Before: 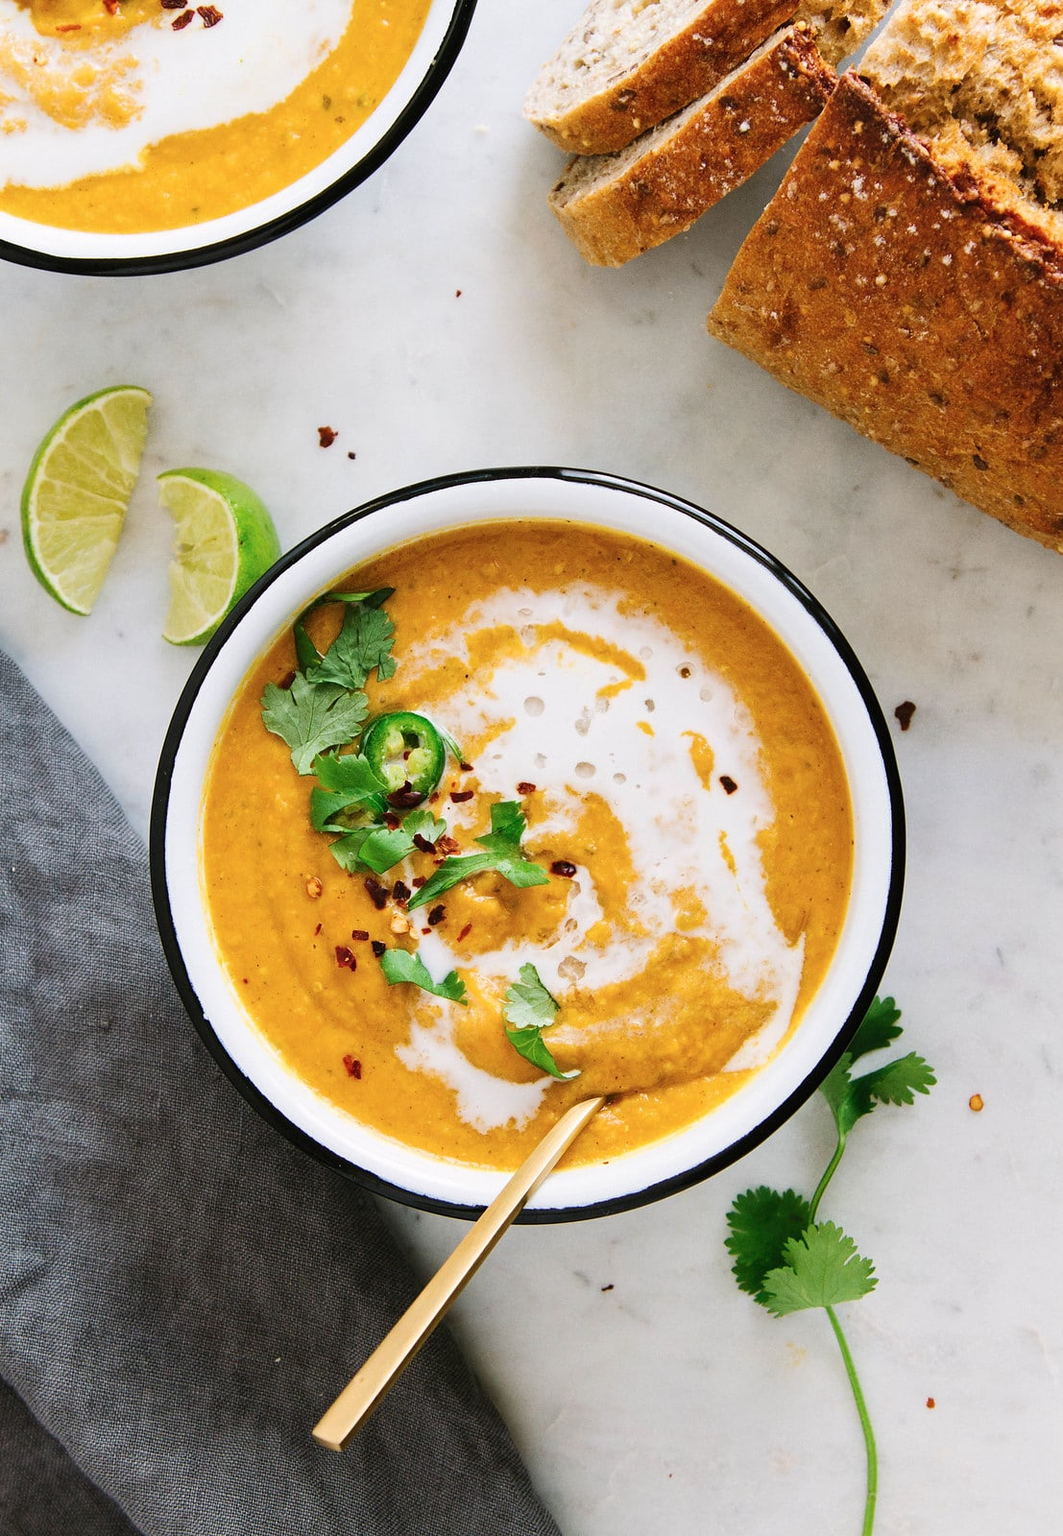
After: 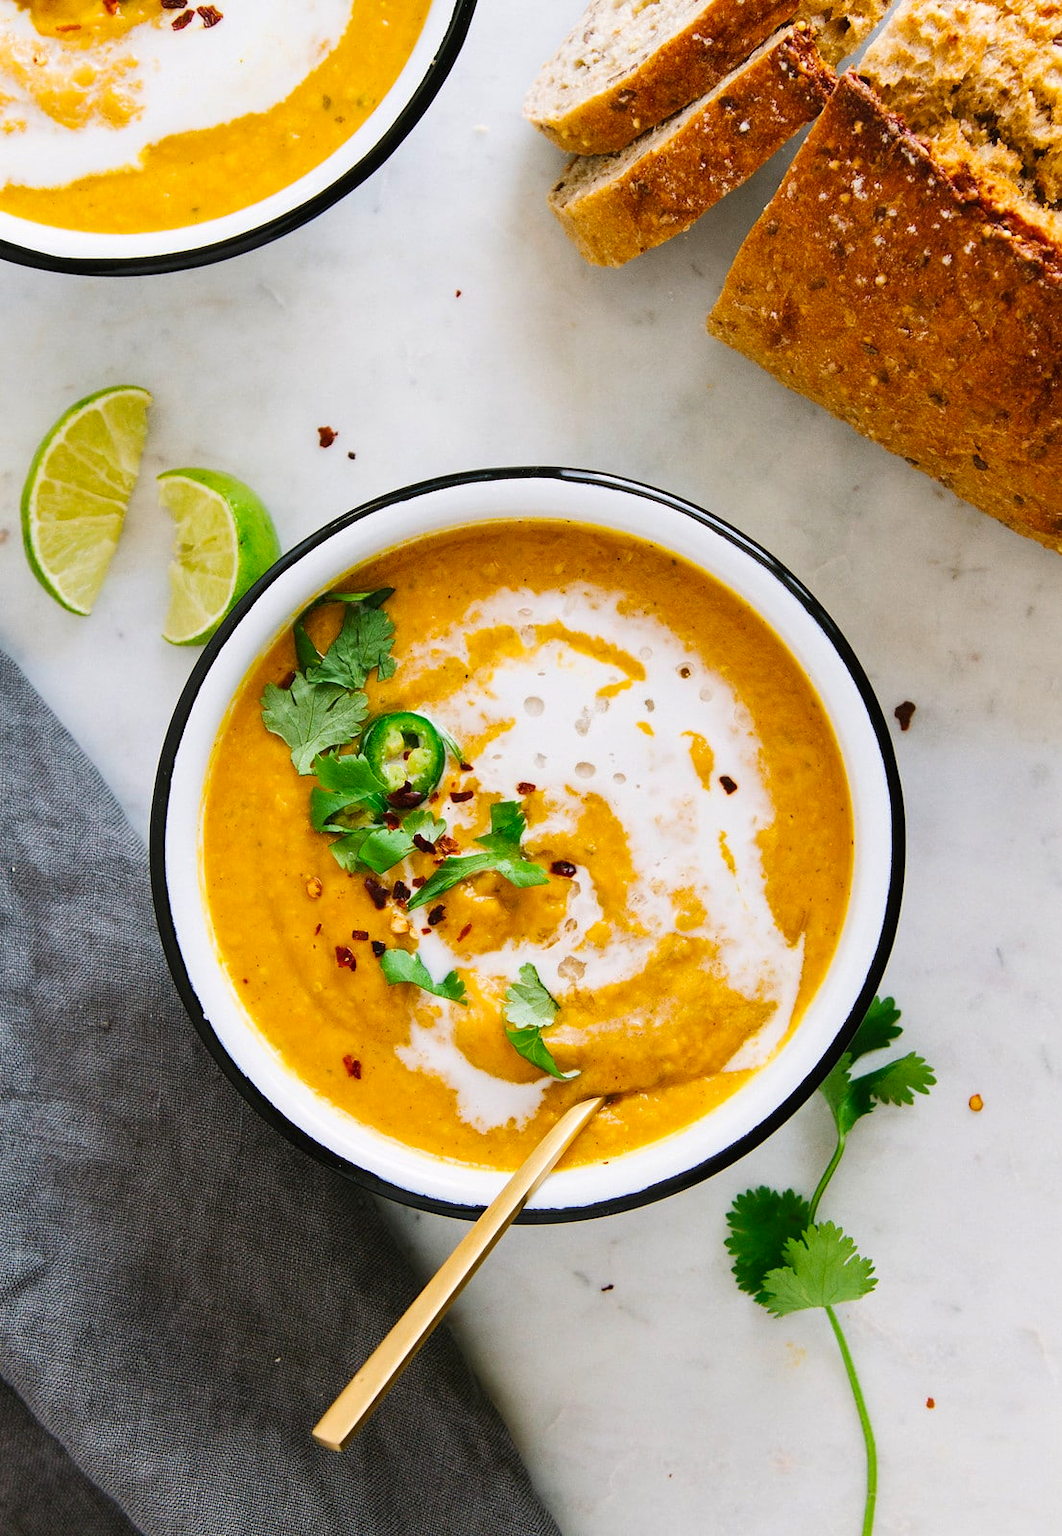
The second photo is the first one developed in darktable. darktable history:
color balance rgb: perceptual saturation grading › global saturation 19.508%
